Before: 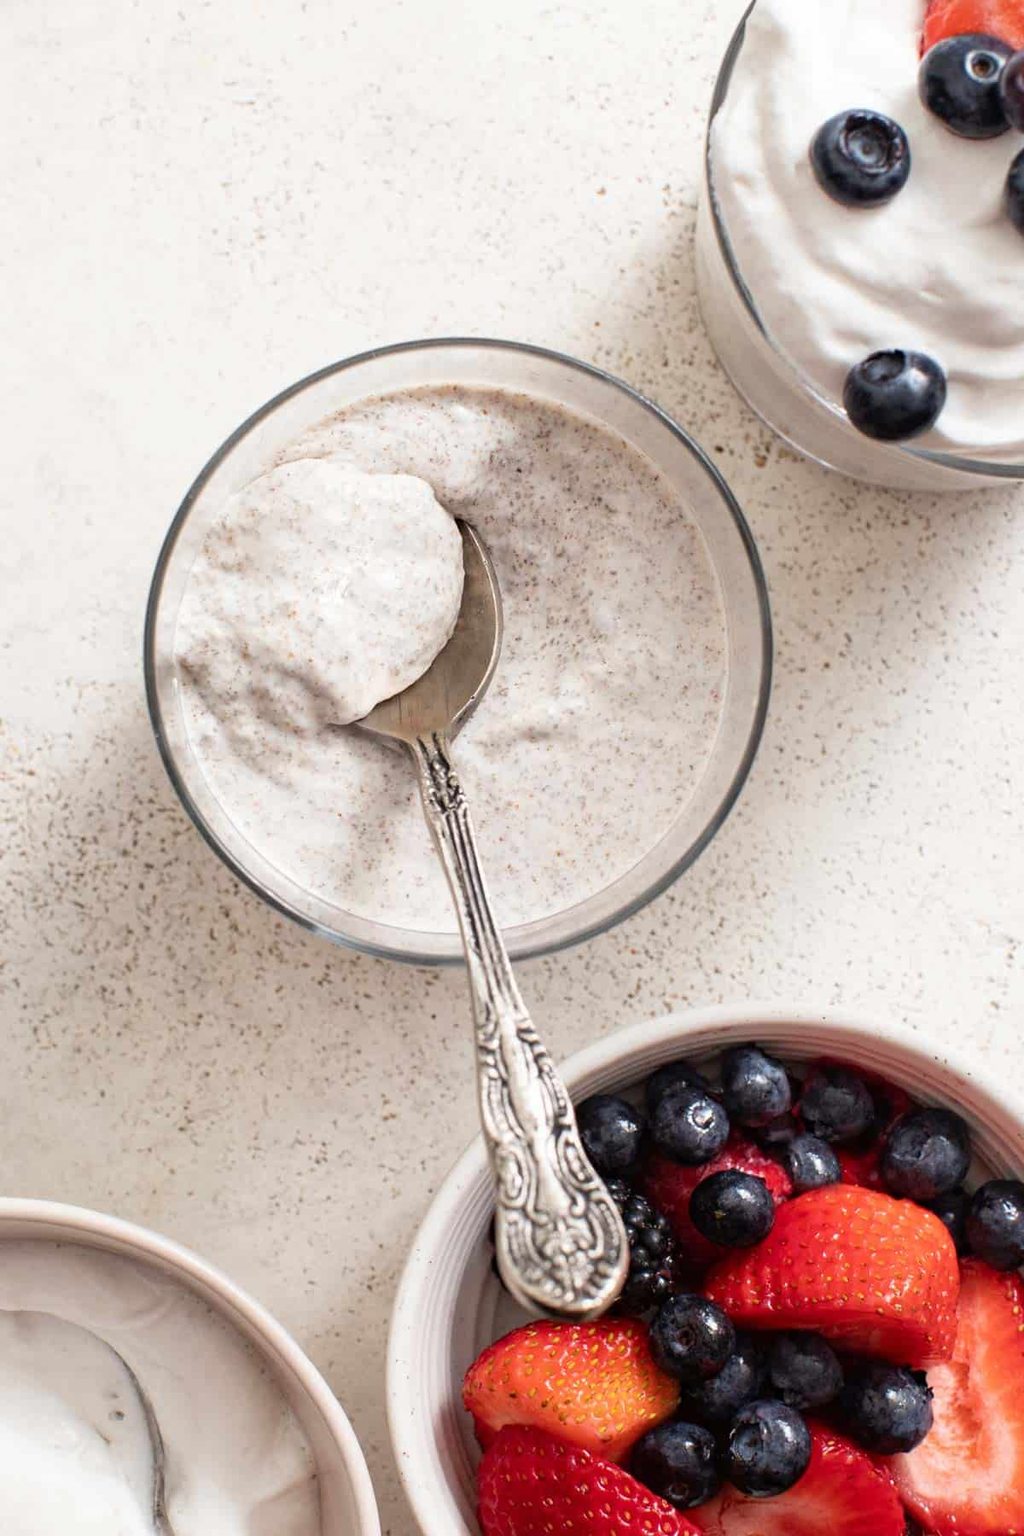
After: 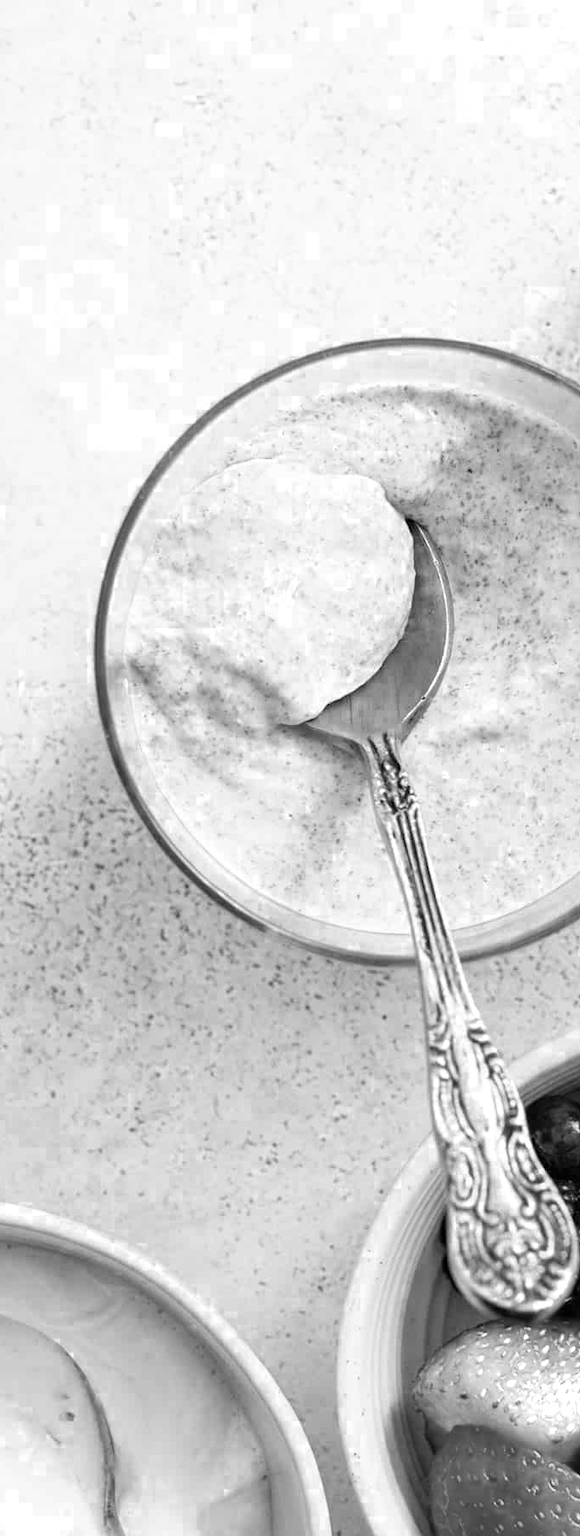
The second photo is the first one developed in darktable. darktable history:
color zones: curves: ch0 [(0, 0.554) (0.146, 0.662) (0.293, 0.86) (0.503, 0.774) (0.637, 0.106) (0.74, 0.072) (0.866, 0.488) (0.998, 0.569)]; ch1 [(0, 0) (0.143, 0) (0.286, 0) (0.429, 0) (0.571, 0) (0.714, 0) (0.857, 0)]
crop: left 4.871%, right 38.422%
